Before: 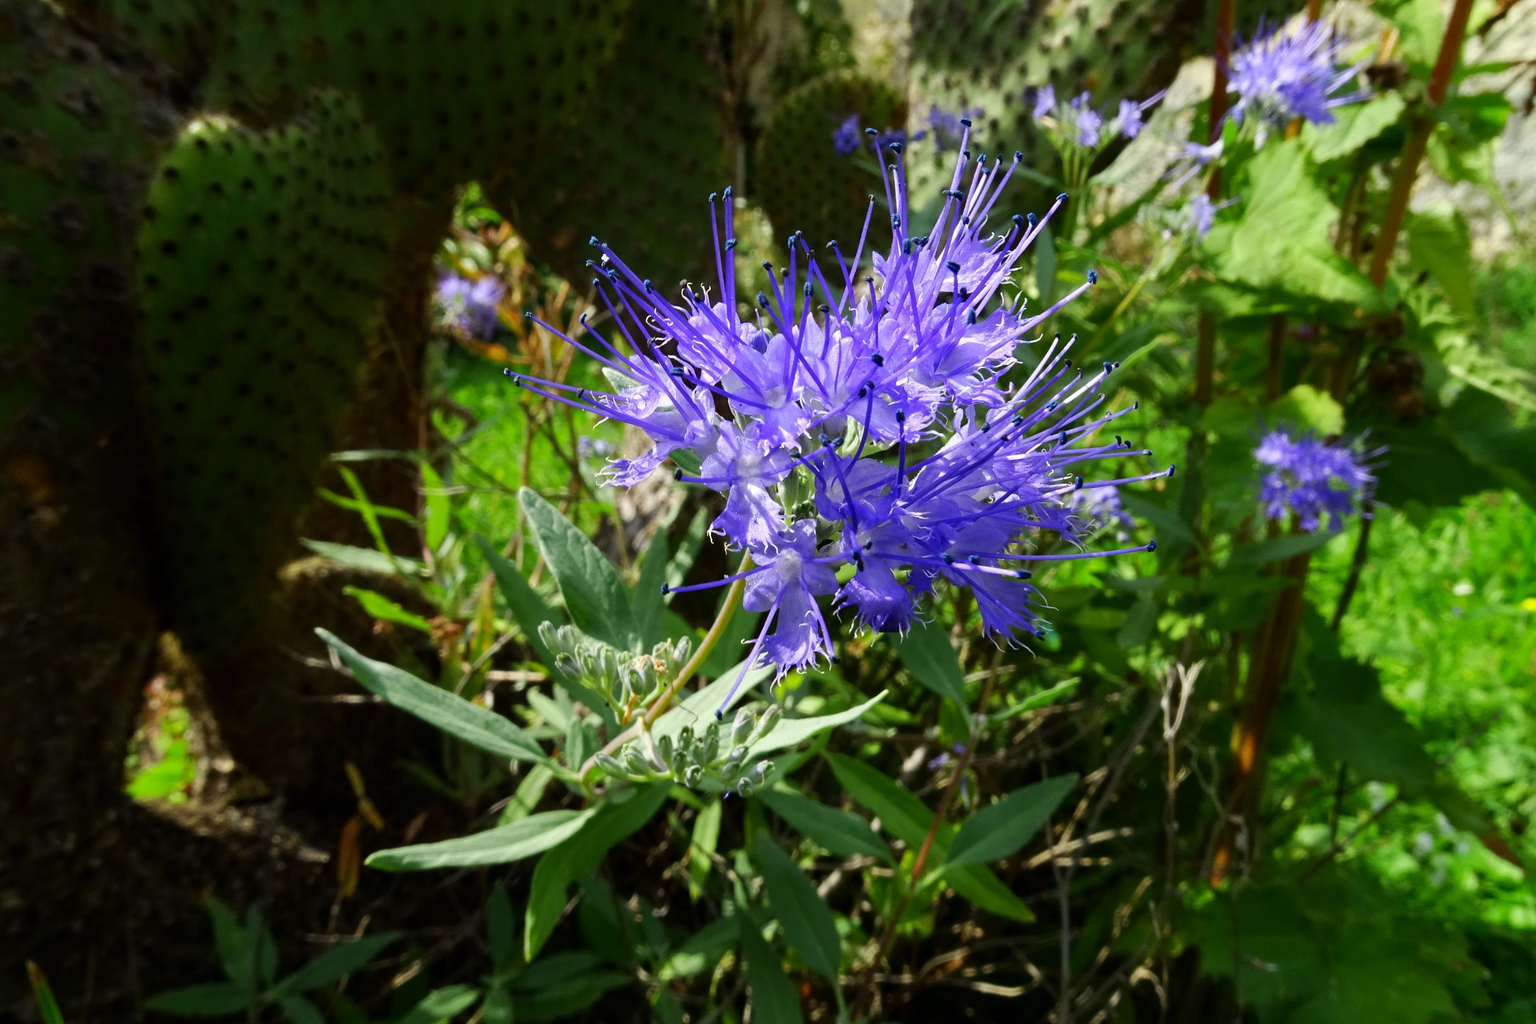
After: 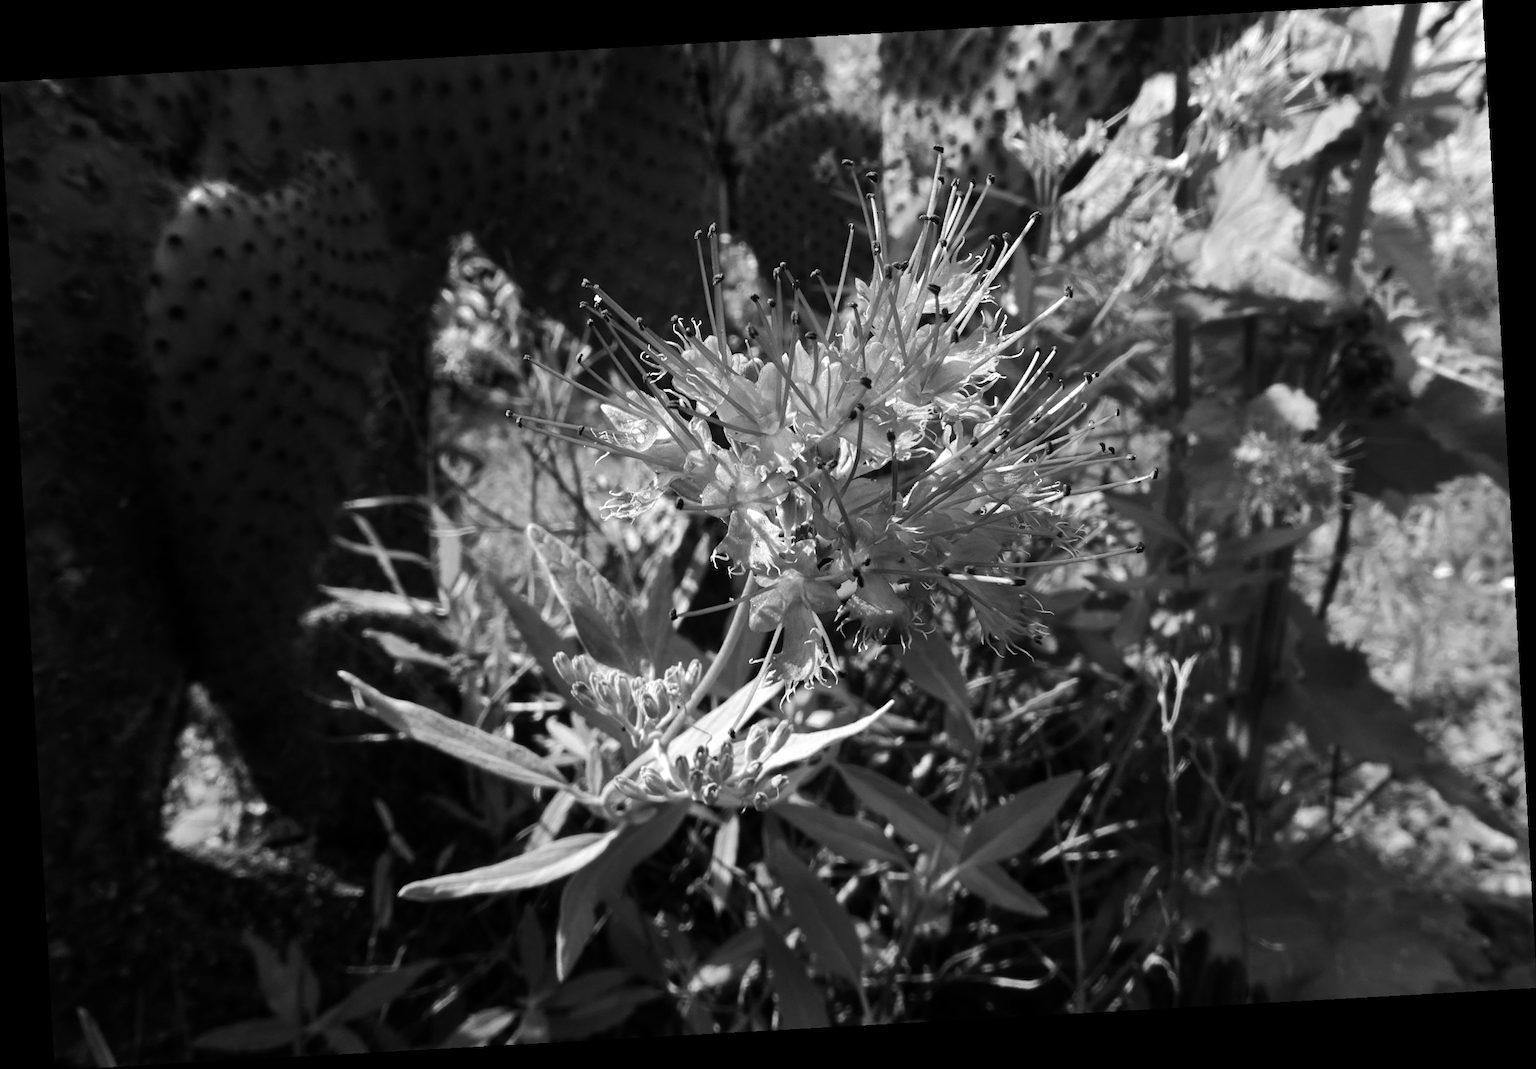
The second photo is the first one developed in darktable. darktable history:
tone equalizer: -8 EV -0.417 EV, -7 EV -0.389 EV, -6 EV -0.333 EV, -5 EV -0.222 EV, -3 EV 0.222 EV, -2 EV 0.333 EV, -1 EV 0.389 EV, +0 EV 0.417 EV, edges refinement/feathering 500, mask exposure compensation -1.57 EV, preserve details no
white balance: red 1.042, blue 1.17
monochrome: a 73.58, b 64.21
rotate and perspective: rotation -3.18°, automatic cropping off
